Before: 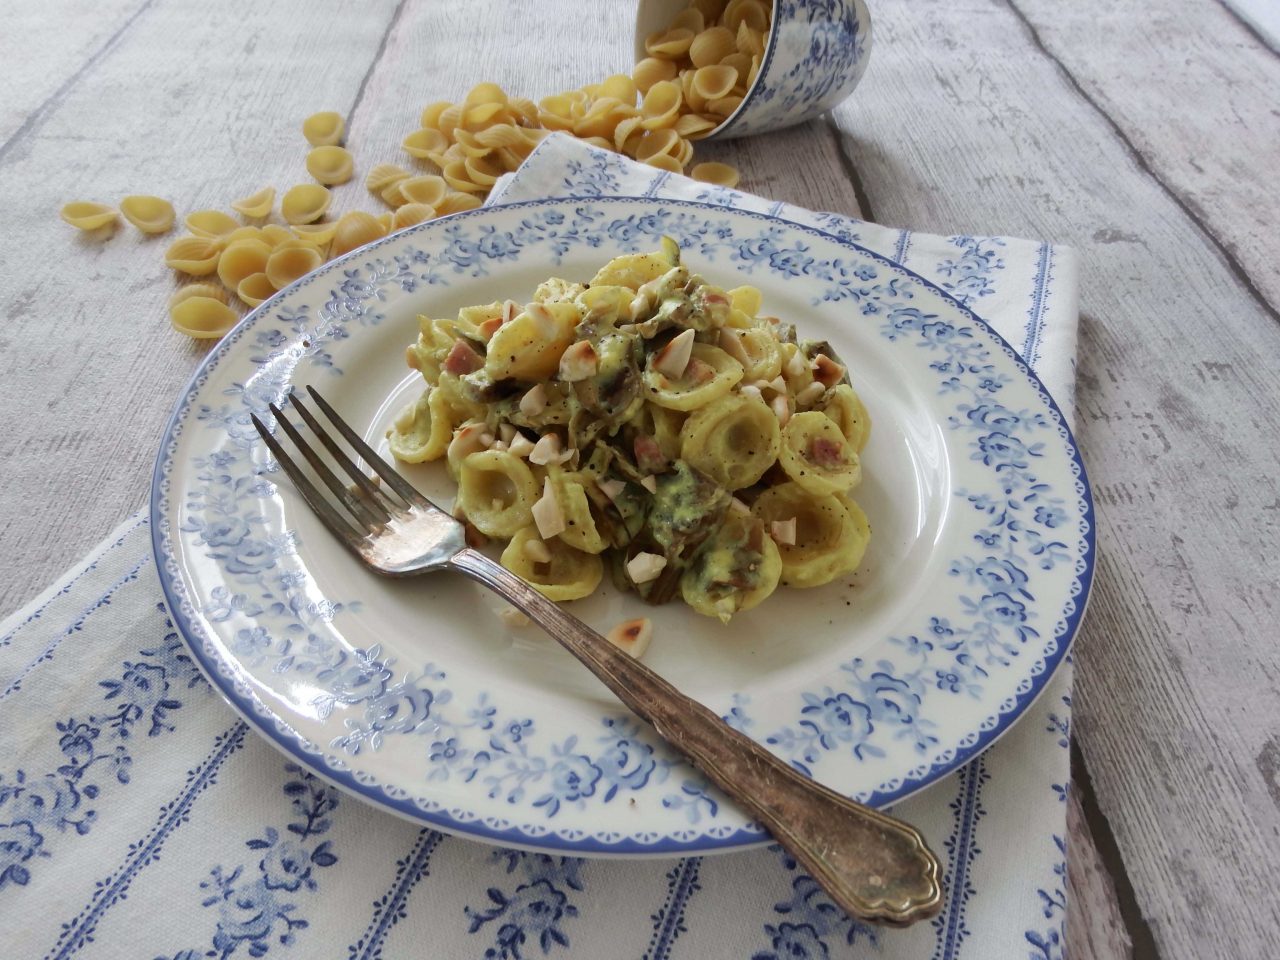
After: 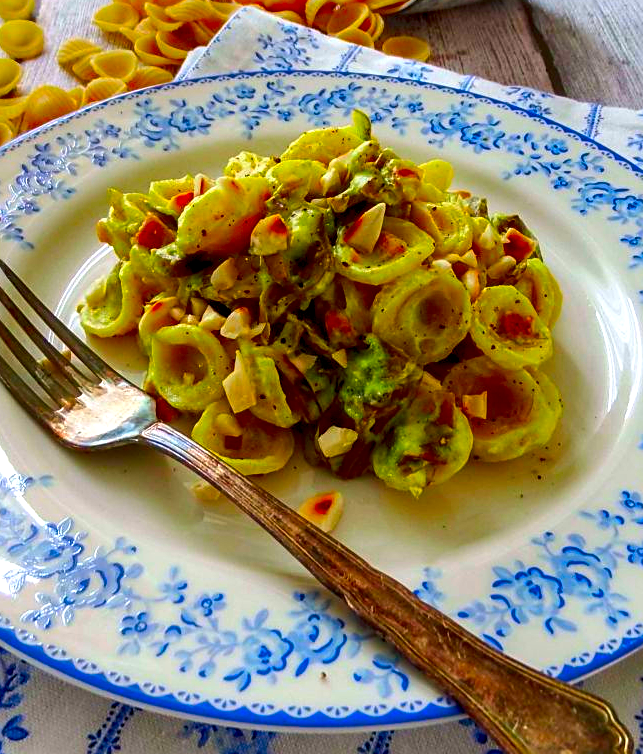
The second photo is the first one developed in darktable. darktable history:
color correction: highlights b* -0.027, saturation 2.96
crop and rotate: angle 0.019°, left 24.197%, top 13.175%, right 25.527%, bottom 8.214%
sharpen: on, module defaults
shadows and highlights: shadows 43.33, highlights 8.2
local contrast: highlights 60%, shadows 59%, detail 160%
